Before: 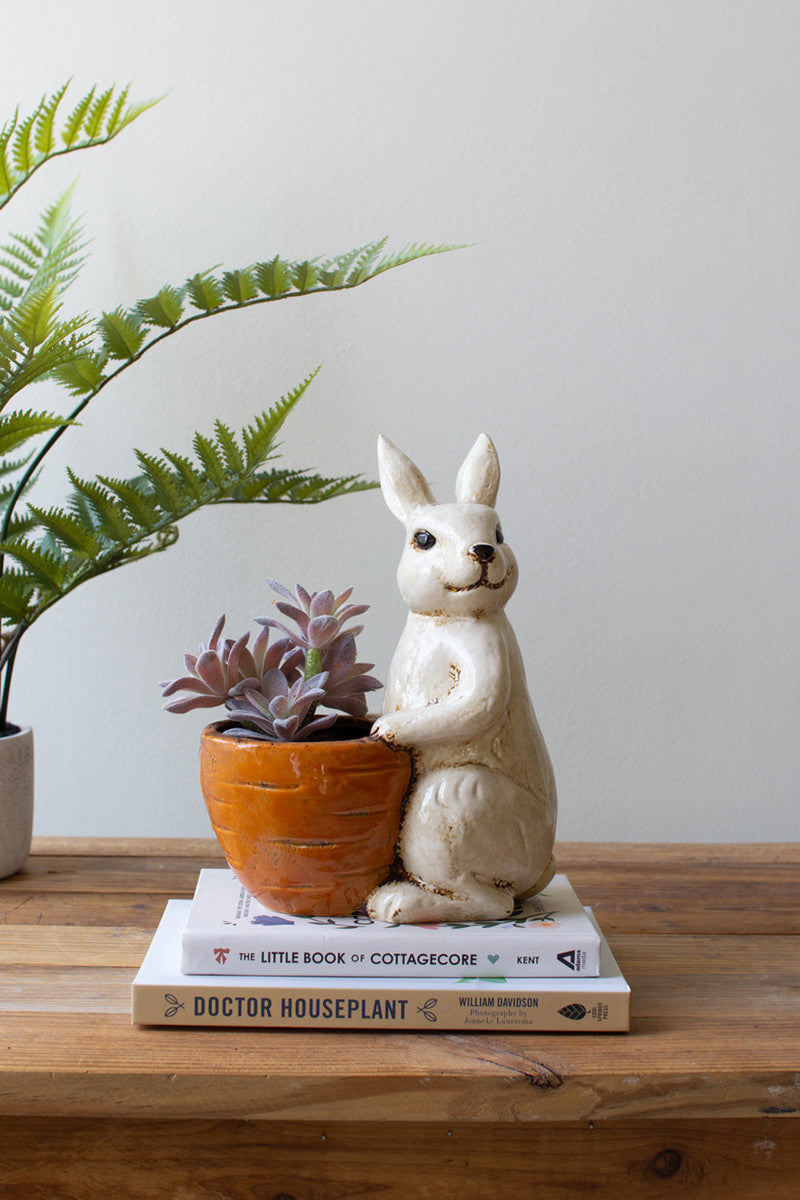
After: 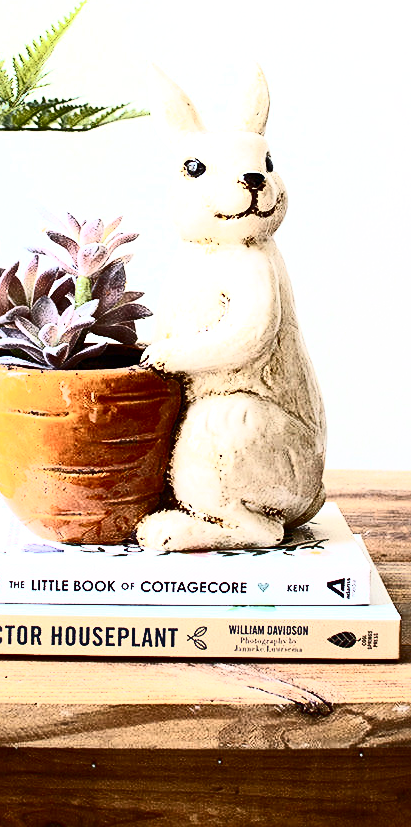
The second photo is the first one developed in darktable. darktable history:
crop and rotate: left 28.757%, top 31.023%, right 19.805%
sharpen: on, module defaults
exposure: black level correction 0, exposure 0.952 EV, compensate highlight preservation false
contrast brightness saturation: contrast 0.927, brightness 0.198
